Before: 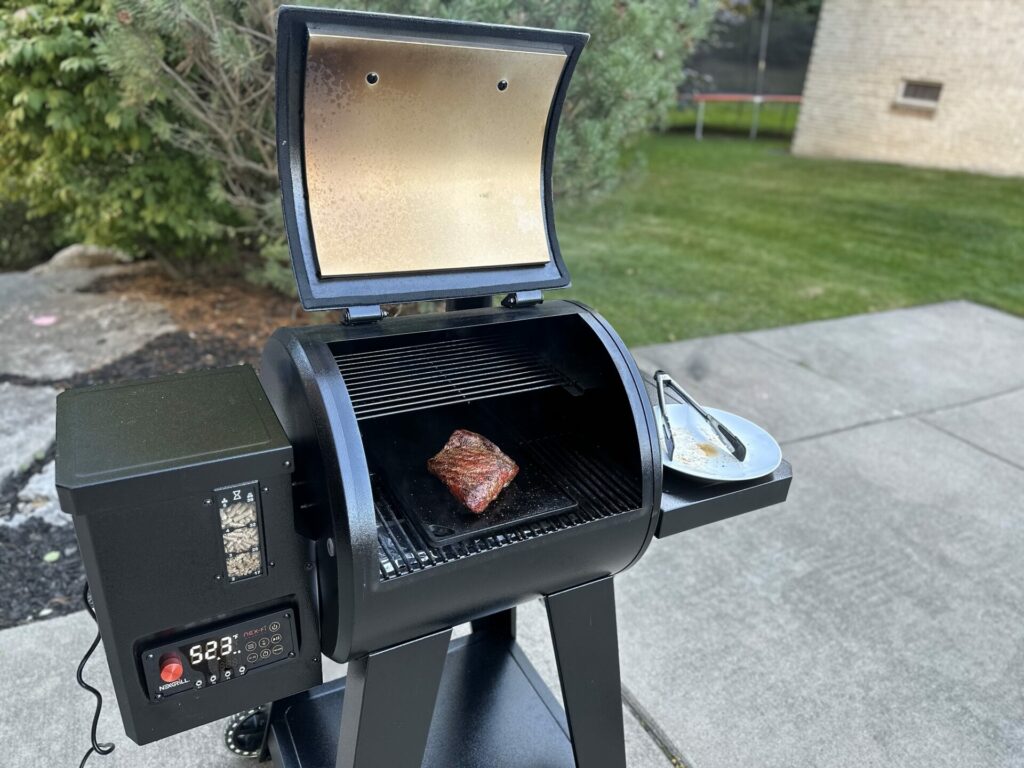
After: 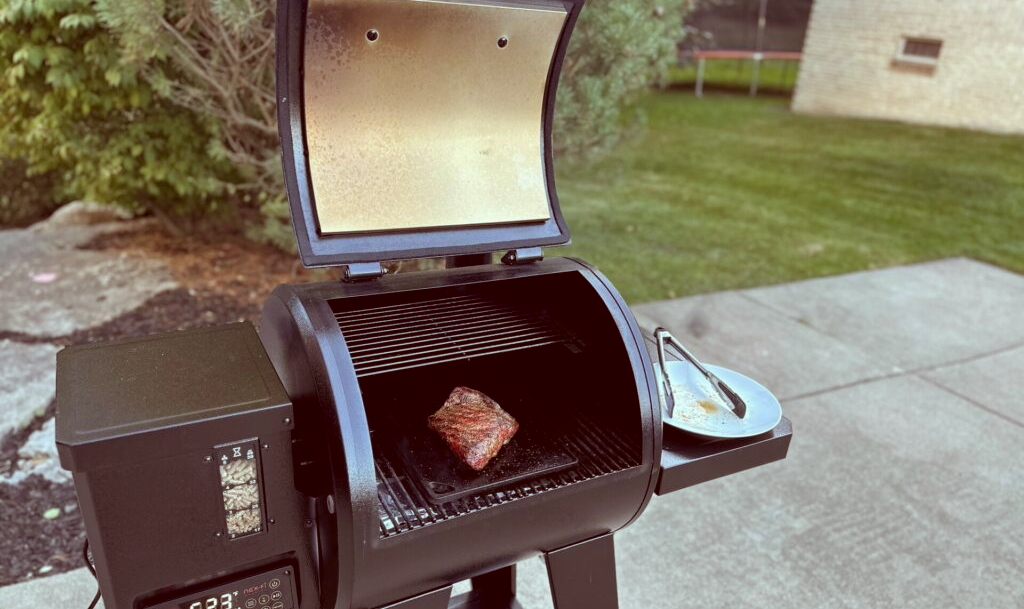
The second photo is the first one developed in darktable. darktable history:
shadows and highlights: shadows 25, highlights -25
color correction: highlights a* -7.23, highlights b* -0.161, shadows a* 20.08, shadows b* 11.73
crop and rotate: top 5.667%, bottom 14.937%
